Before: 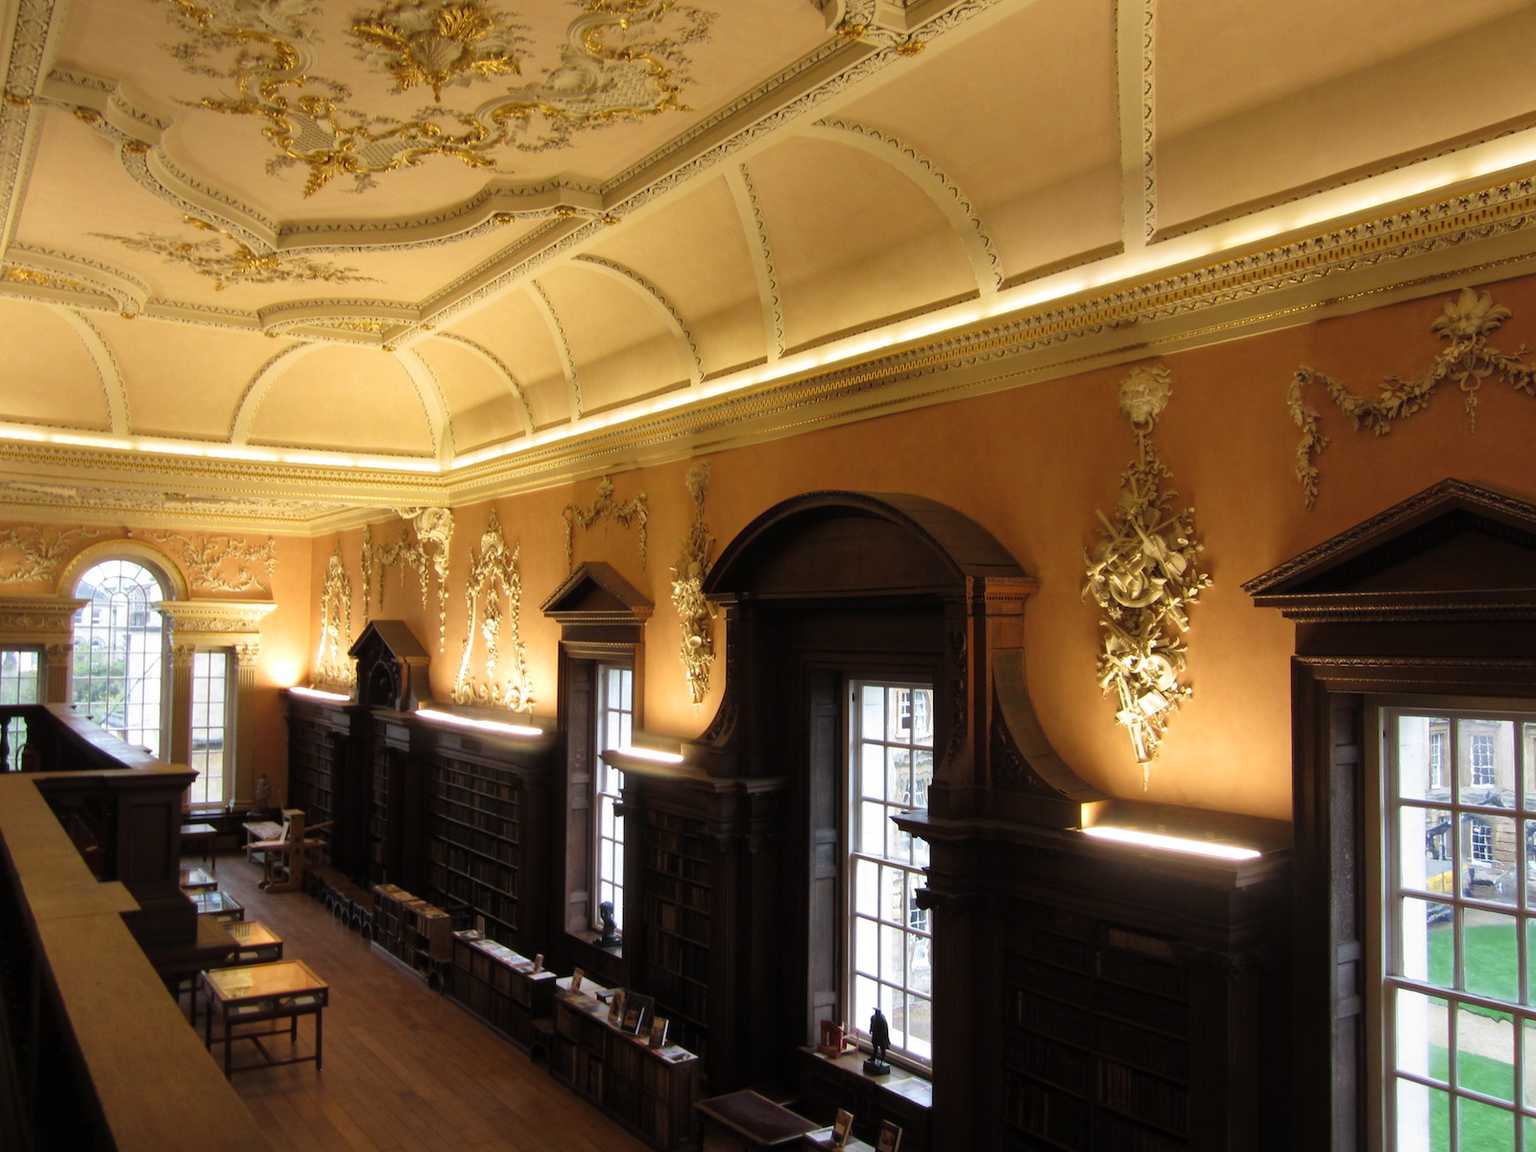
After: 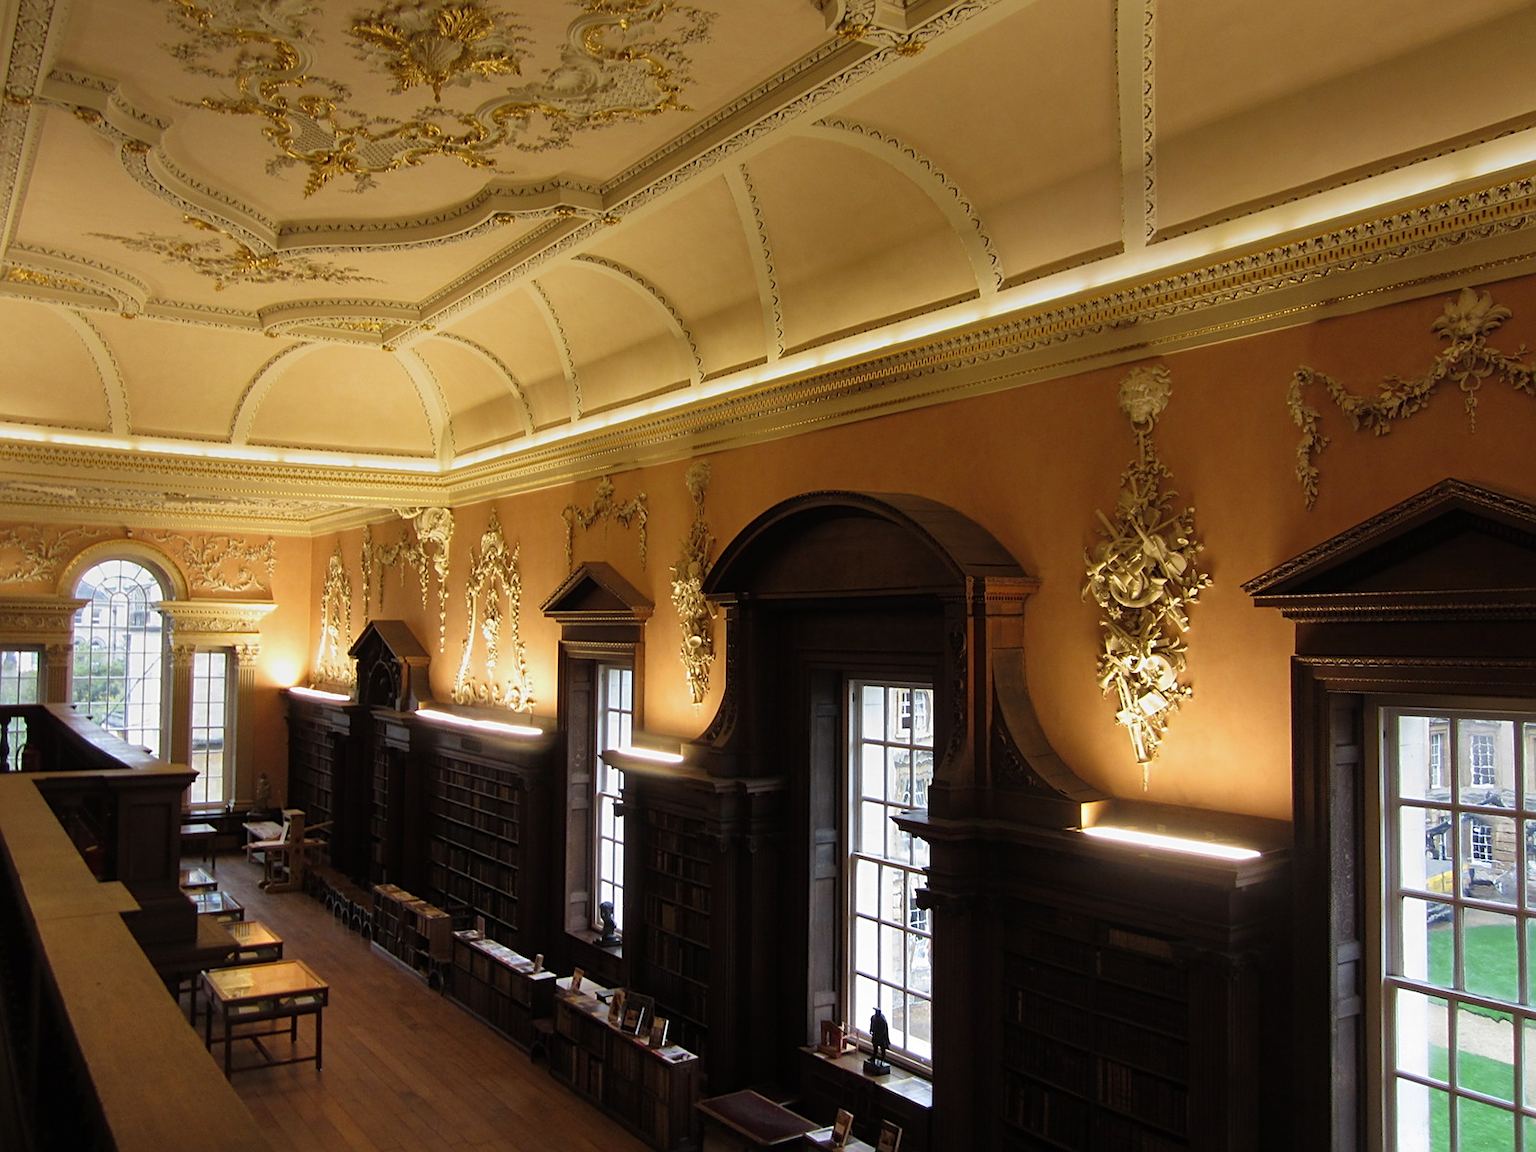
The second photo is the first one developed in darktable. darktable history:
graduated density: on, module defaults
sharpen: on, module defaults
